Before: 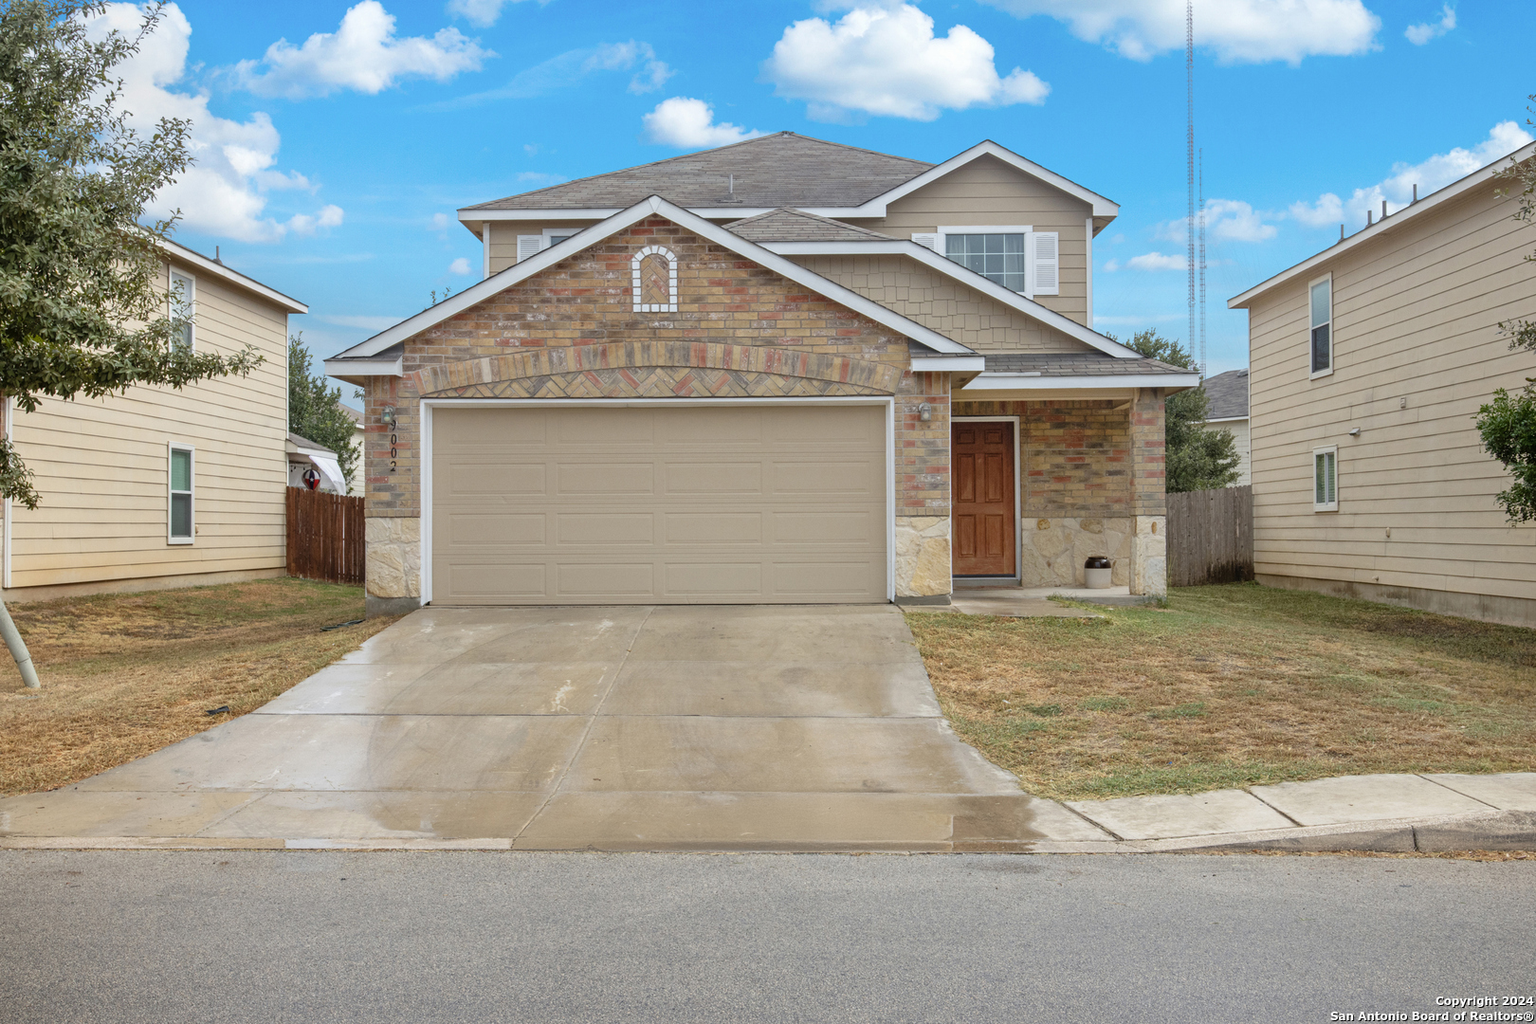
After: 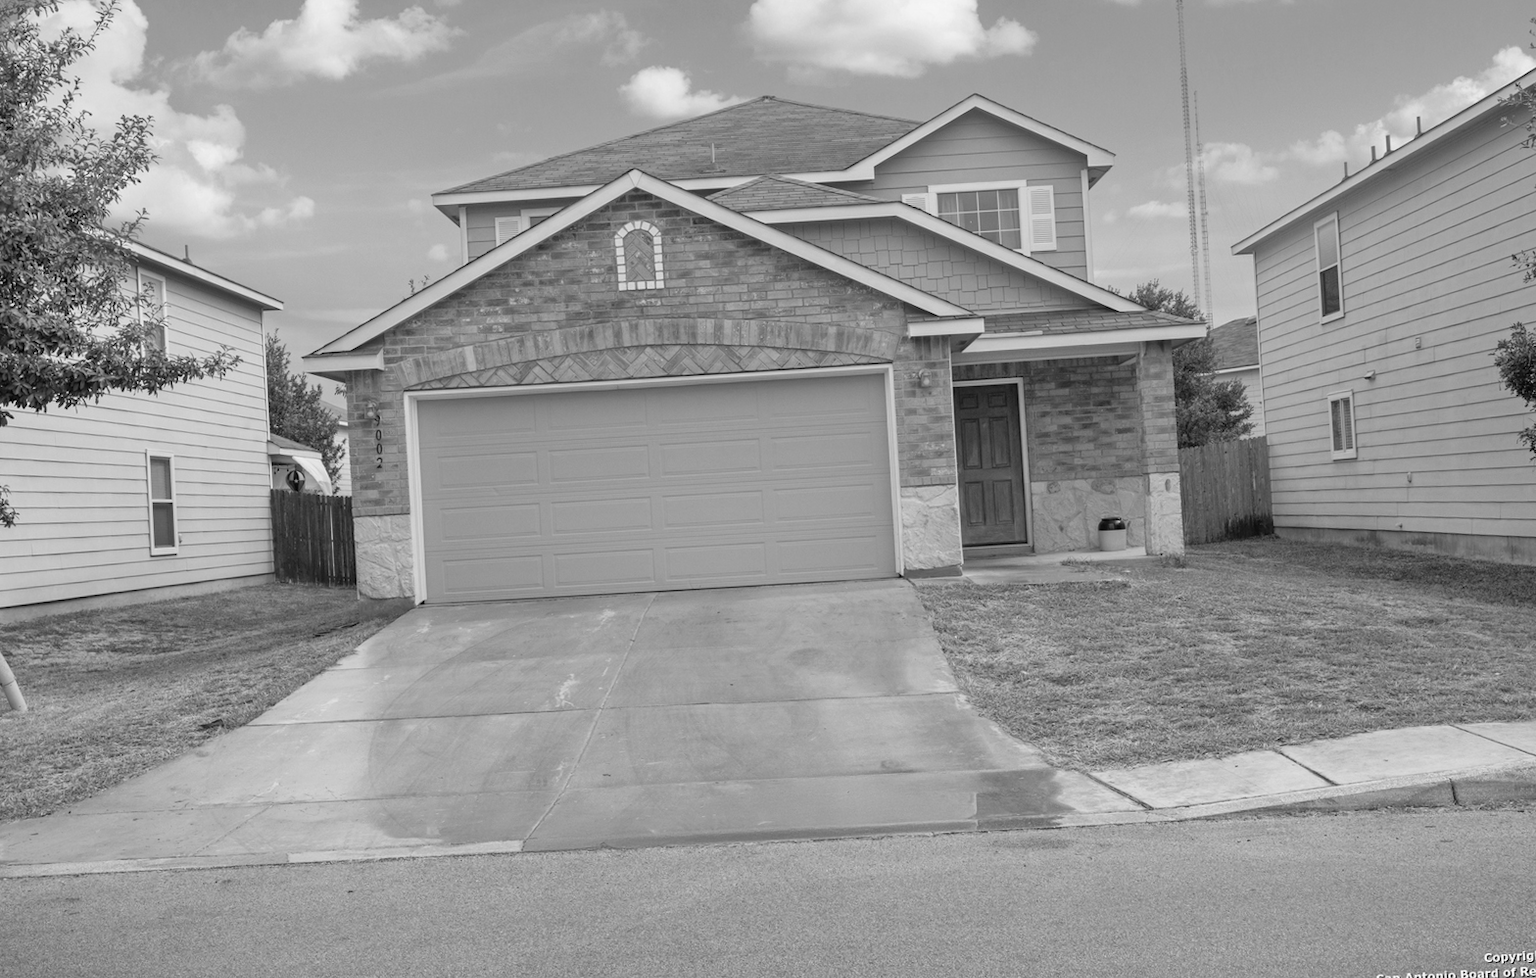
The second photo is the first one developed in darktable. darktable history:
rotate and perspective: rotation -3°, crop left 0.031, crop right 0.968, crop top 0.07, crop bottom 0.93
monochrome: a -35.87, b 49.73, size 1.7
